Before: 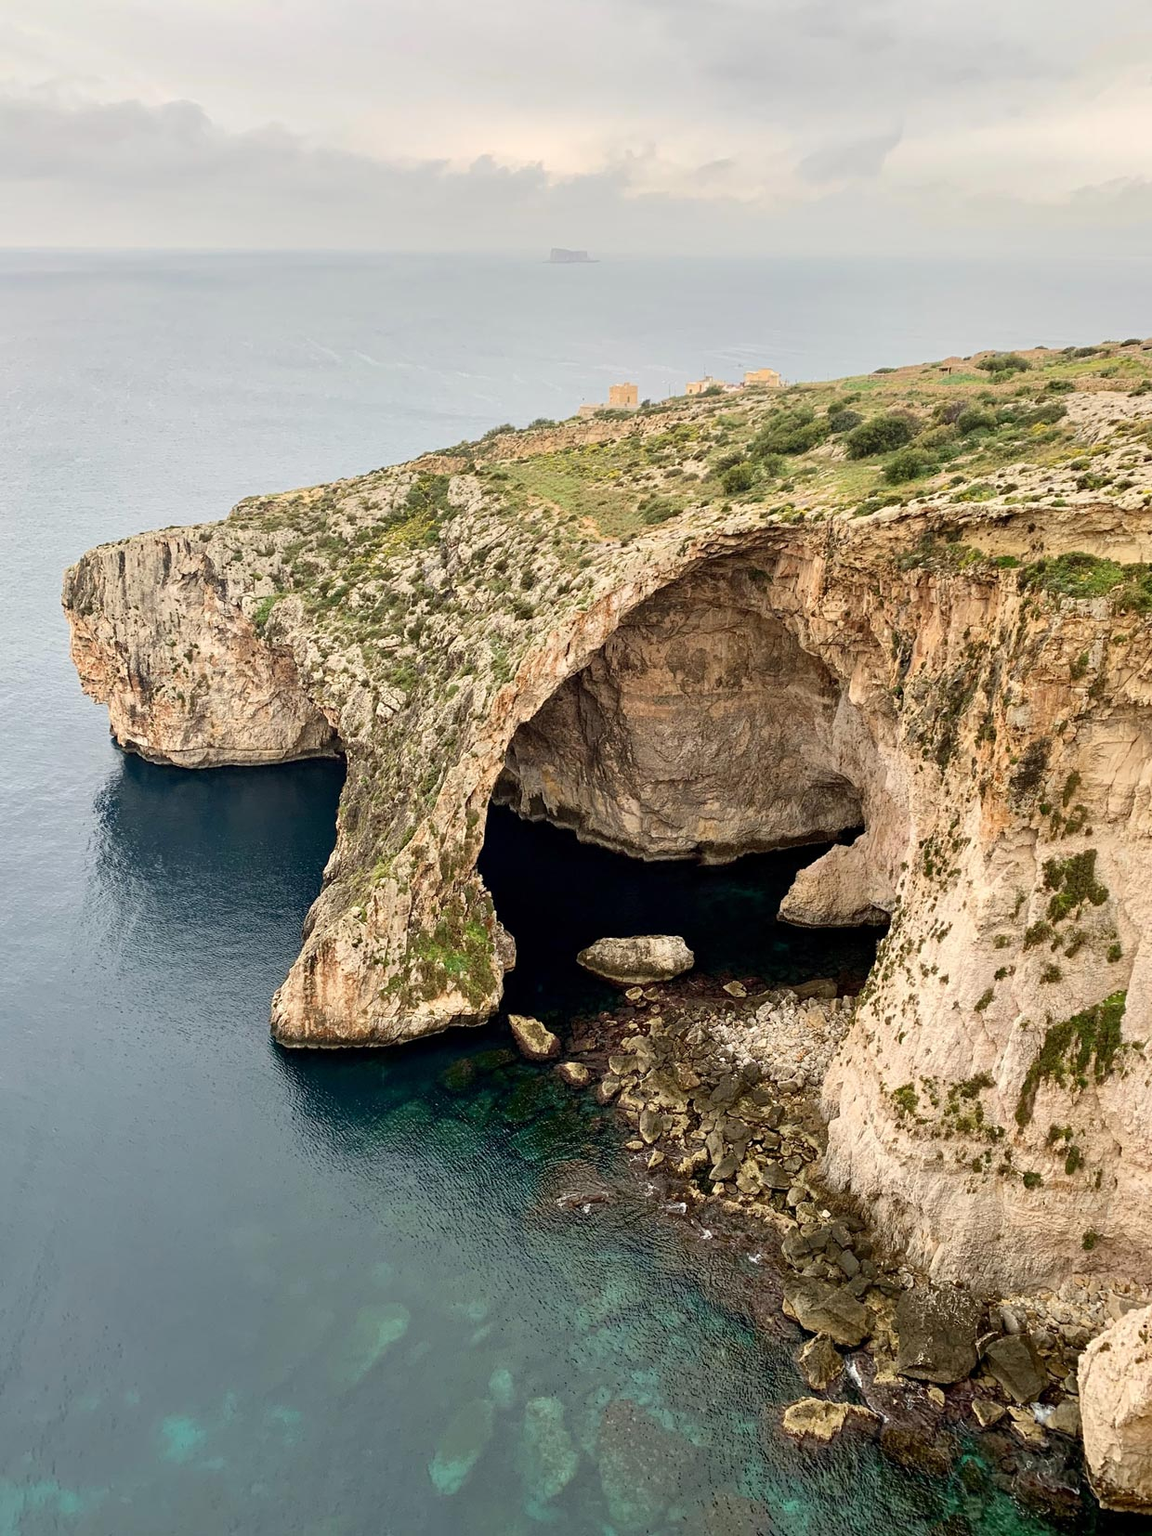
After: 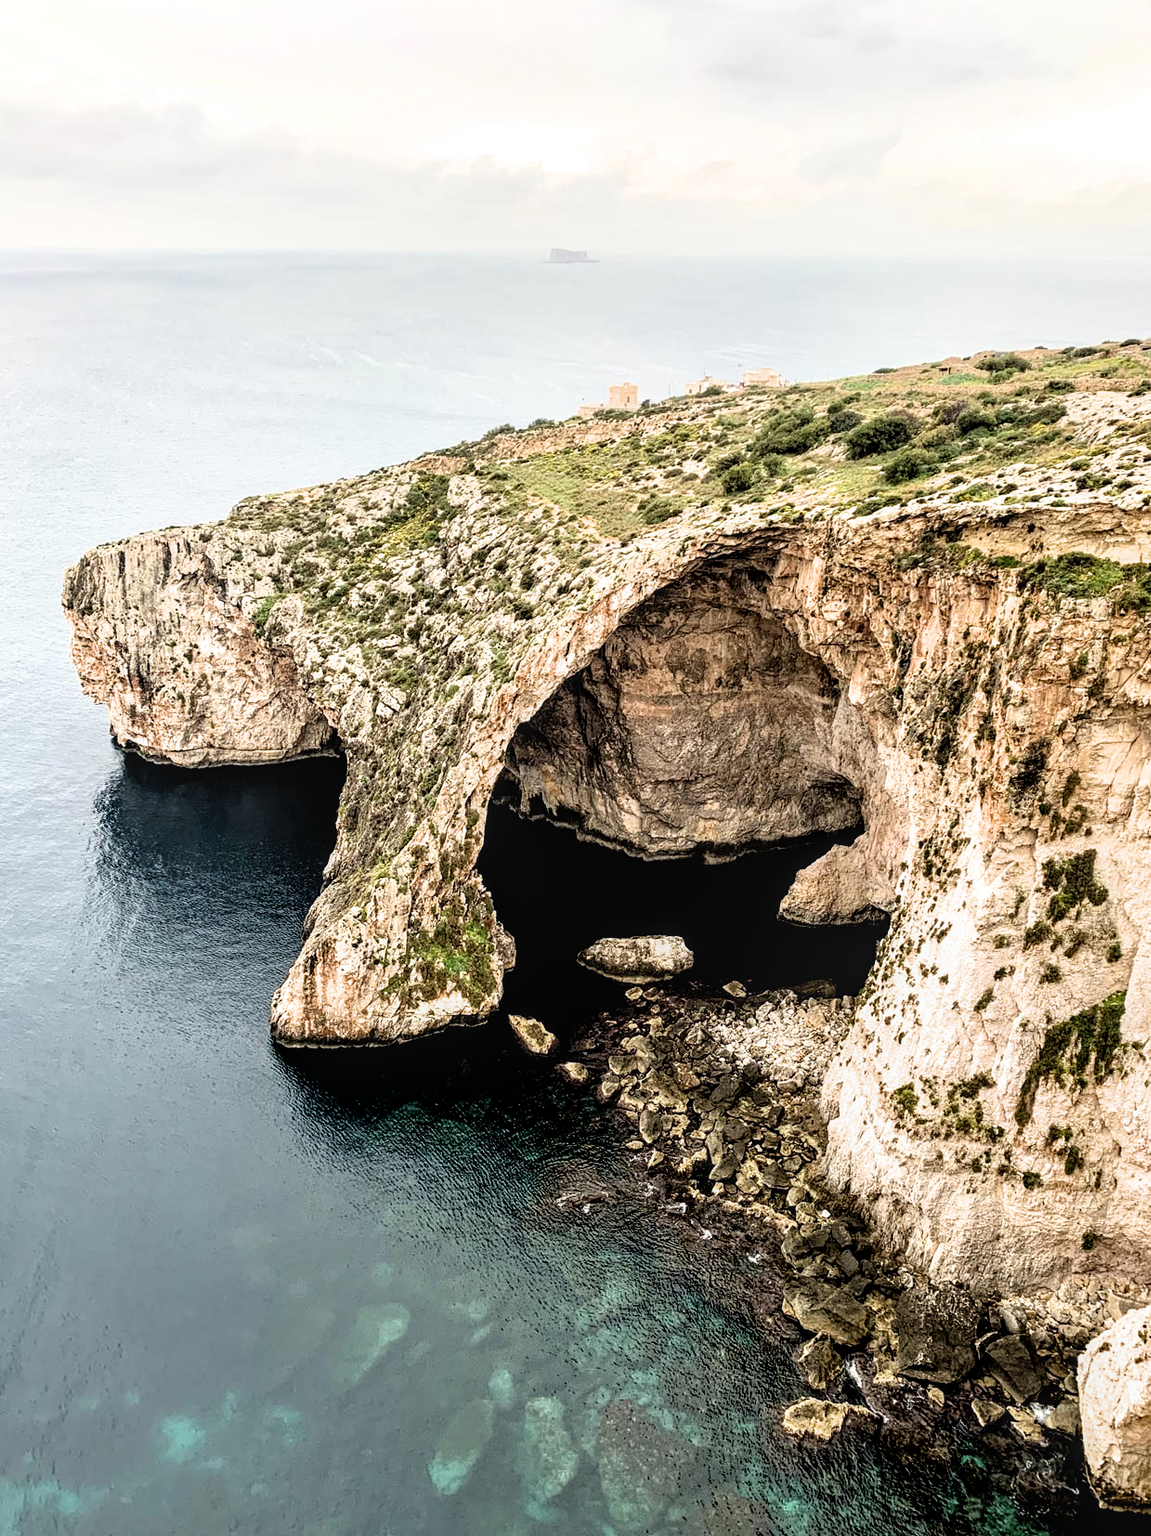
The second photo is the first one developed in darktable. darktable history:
local contrast: on, module defaults
filmic rgb: black relative exposure -3.57 EV, white relative exposure 2.29 EV, hardness 3.41
exposure: exposure 0.161 EV
